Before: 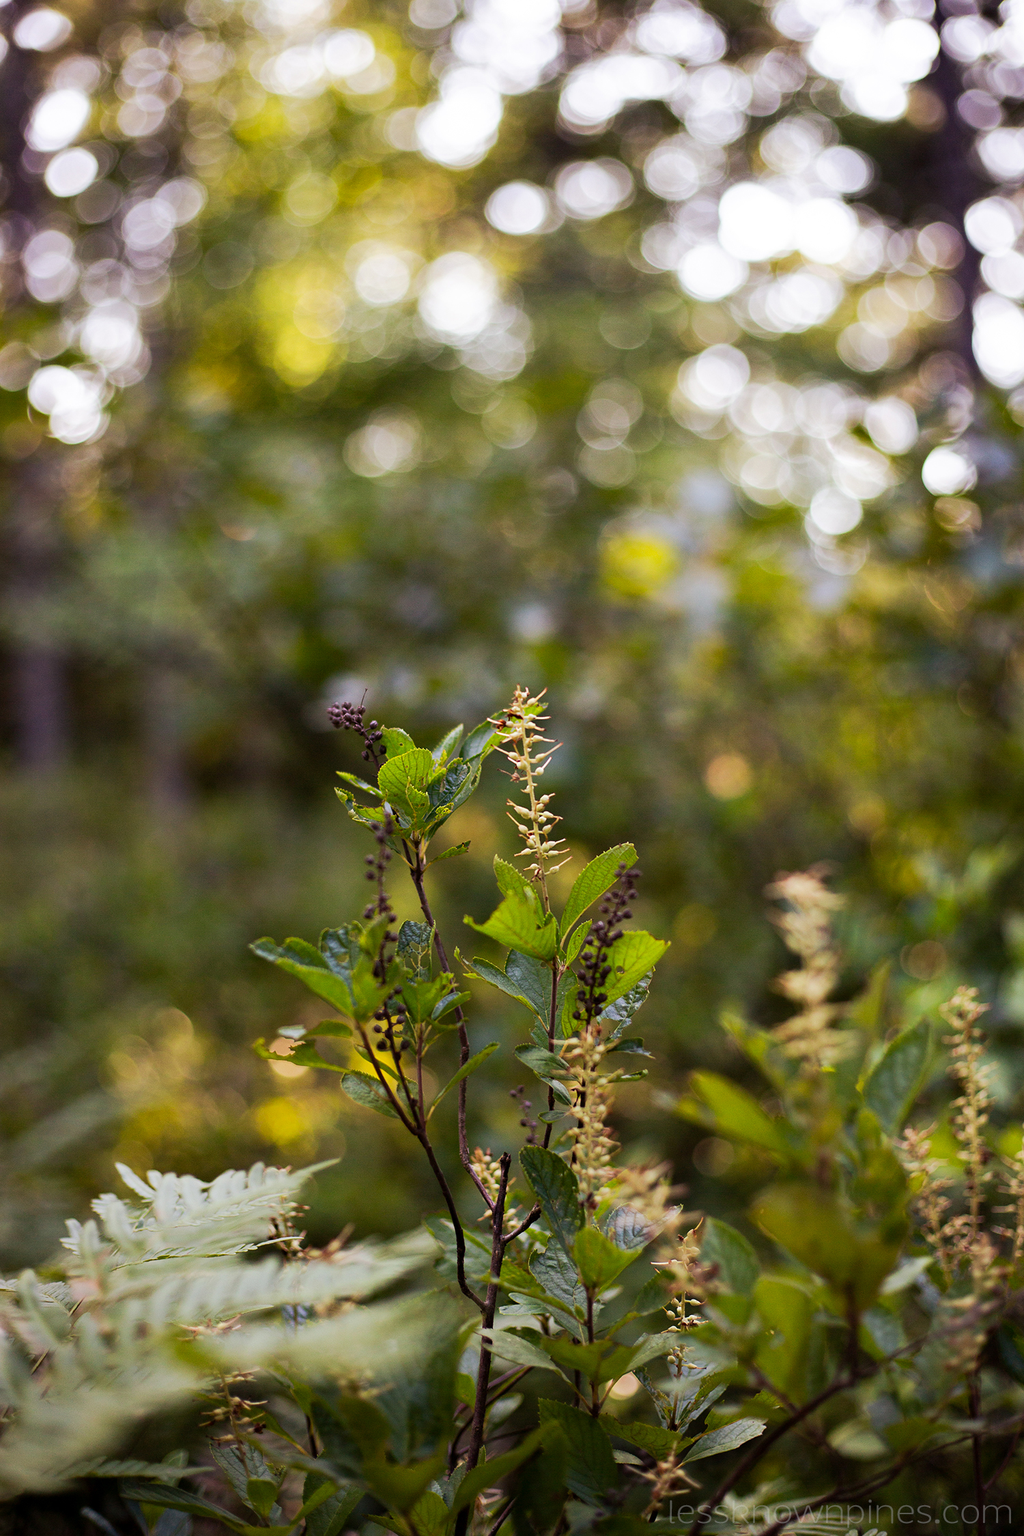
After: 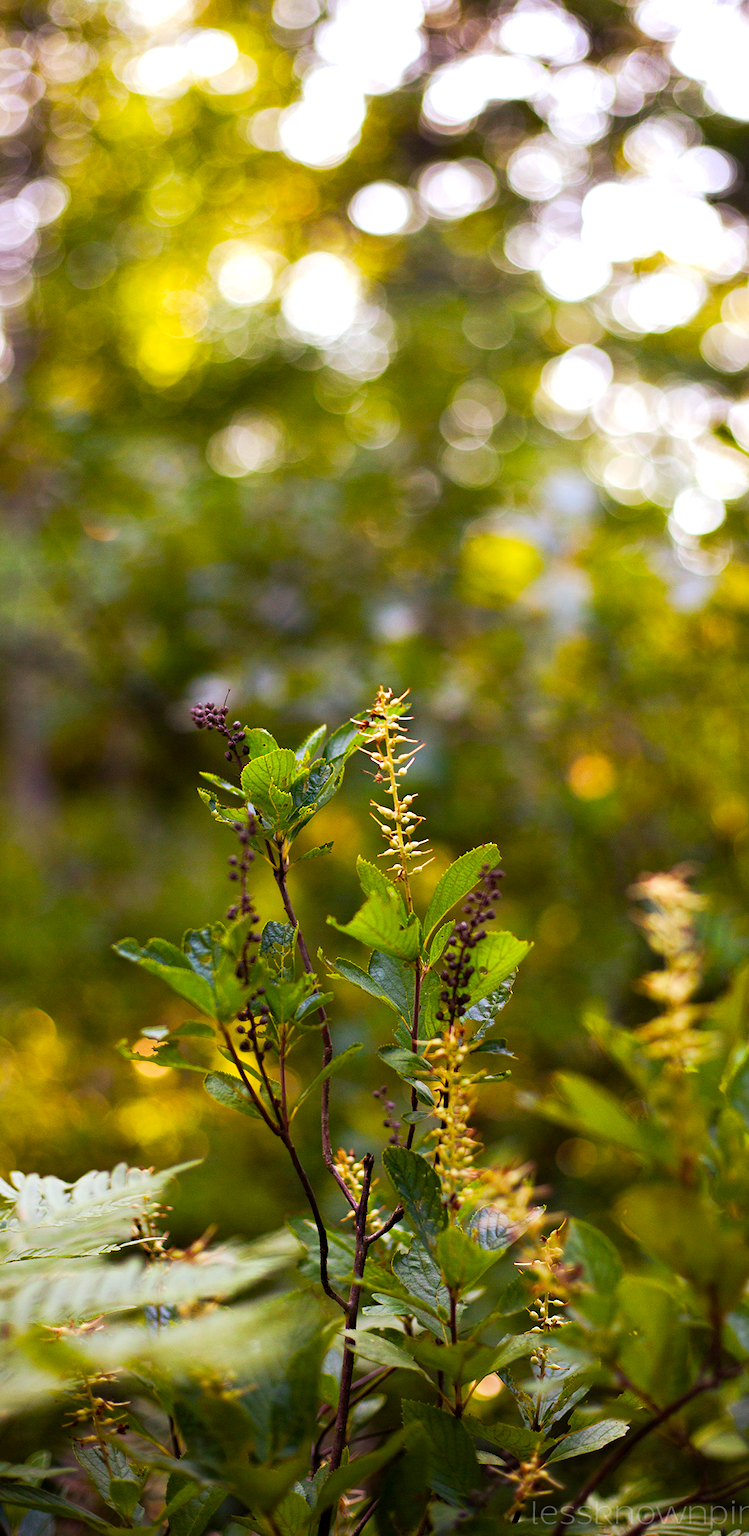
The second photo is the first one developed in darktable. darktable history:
crop: left 13.443%, right 13.31%
color balance rgb: perceptual saturation grading › global saturation 36%, perceptual brilliance grading › global brilliance 10%, global vibrance 20%
